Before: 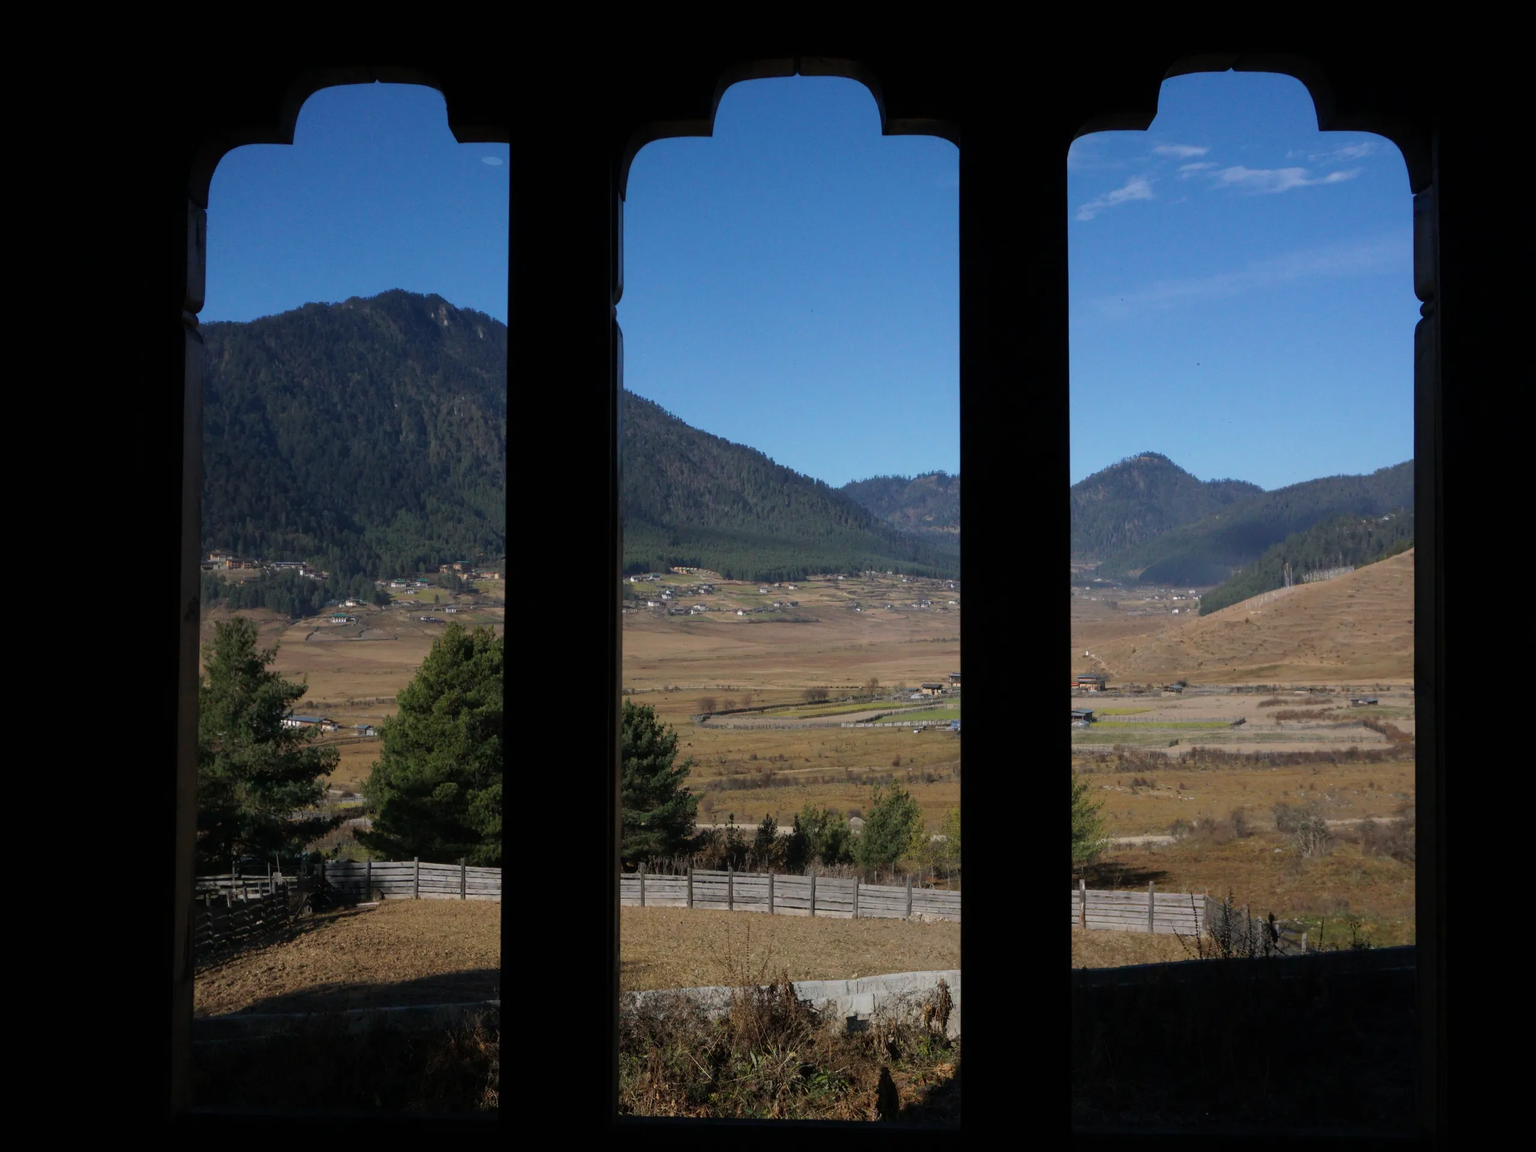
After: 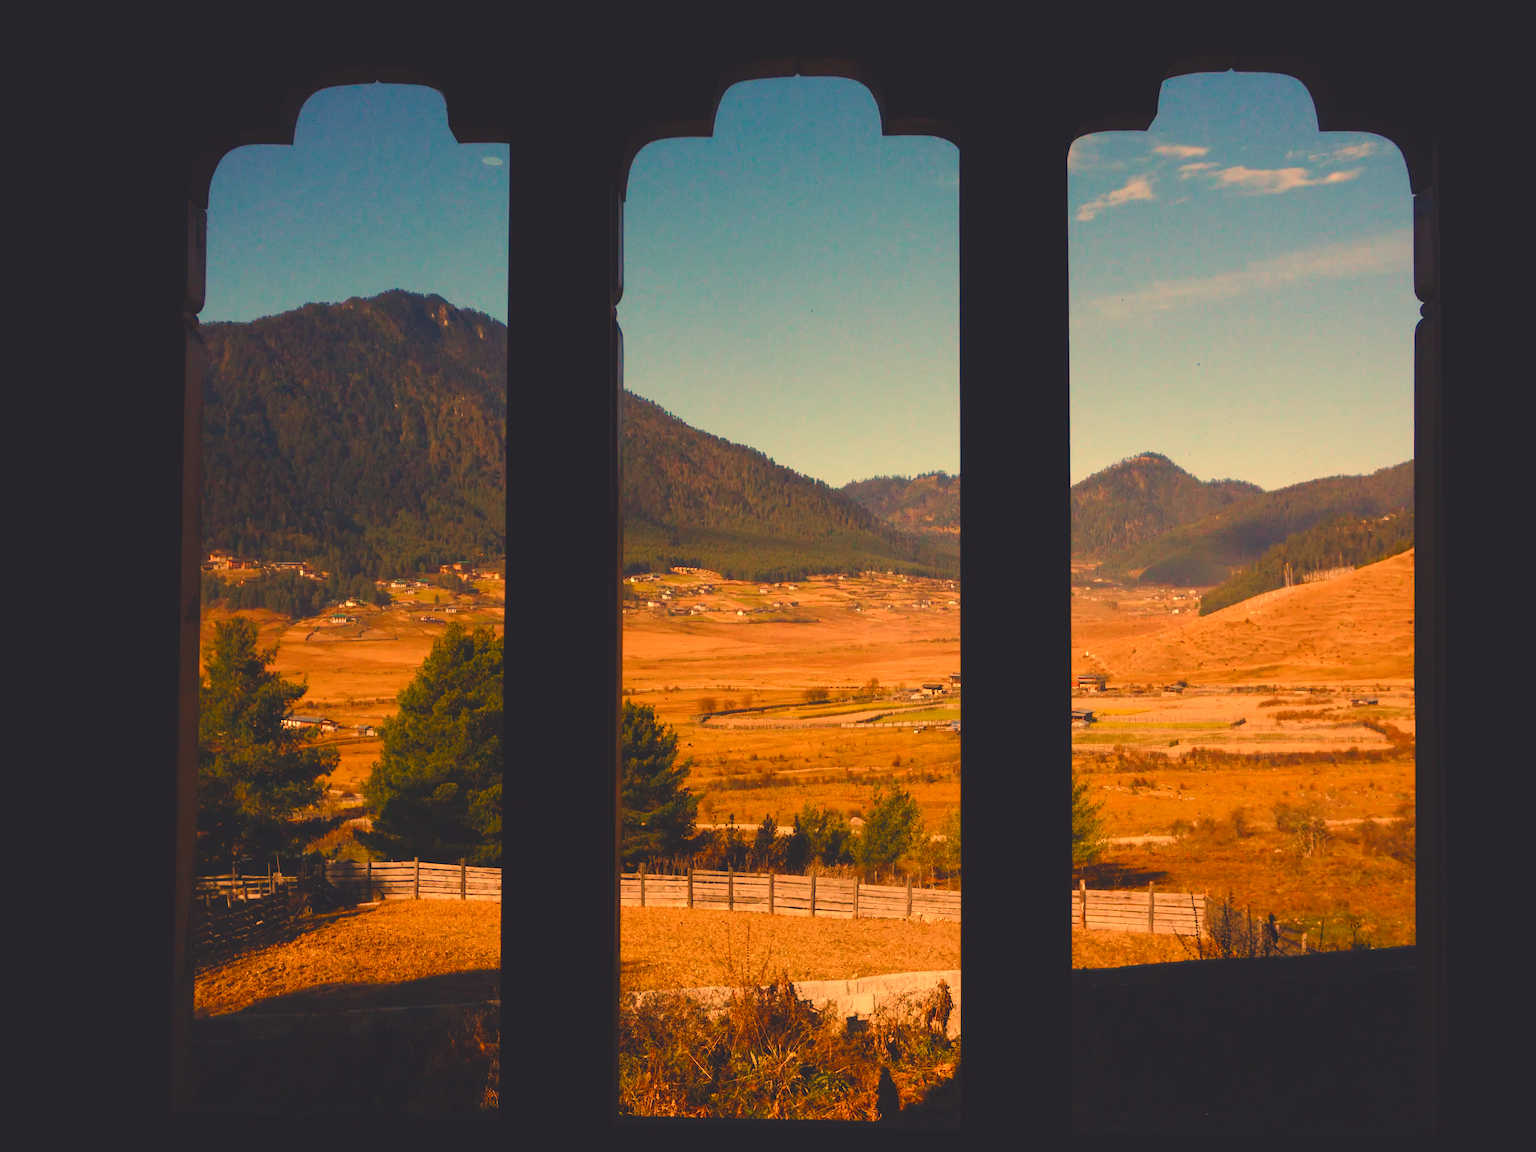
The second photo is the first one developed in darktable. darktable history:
tone equalizer: -8 EV -0.417 EV, -7 EV -0.389 EV, -6 EV -0.333 EV, -5 EV -0.222 EV, -3 EV 0.222 EV, -2 EV 0.333 EV, -1 EV 0.389 EV, +0 EV 0.417 EV, edges refinement/feathering 500, mask exposure compensation -1.57 EV, preserve details no
color balance rgb: shadows lift › chroma 3%, shadows lift › hue 280.8°, power › hue 330°, highlights gain › chroma 3%, highlights gain › hue 75.6°, global offset › luminance 1.5%, perceptual saturation grading › global saturation 20%, perceptual saturation grading › highlights -25%, perceptual saturation grading › shadows 50%, global vibrance 30%
white balance: red 1.467, blue 0.684
levels: levels [0, 0.478, 1]
